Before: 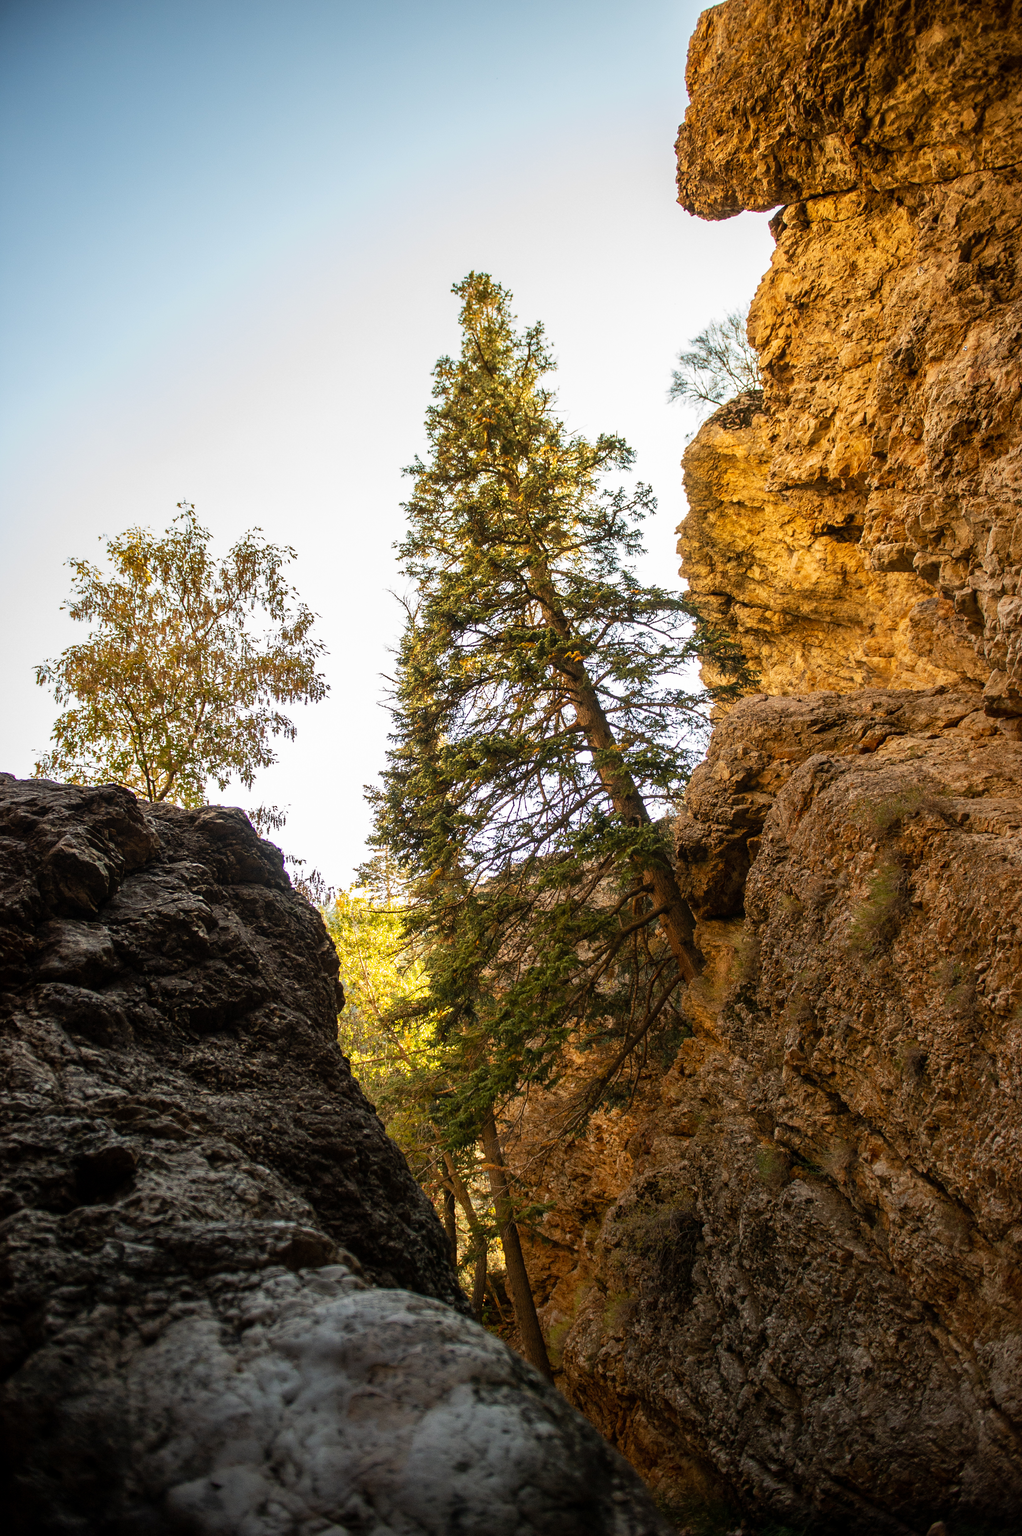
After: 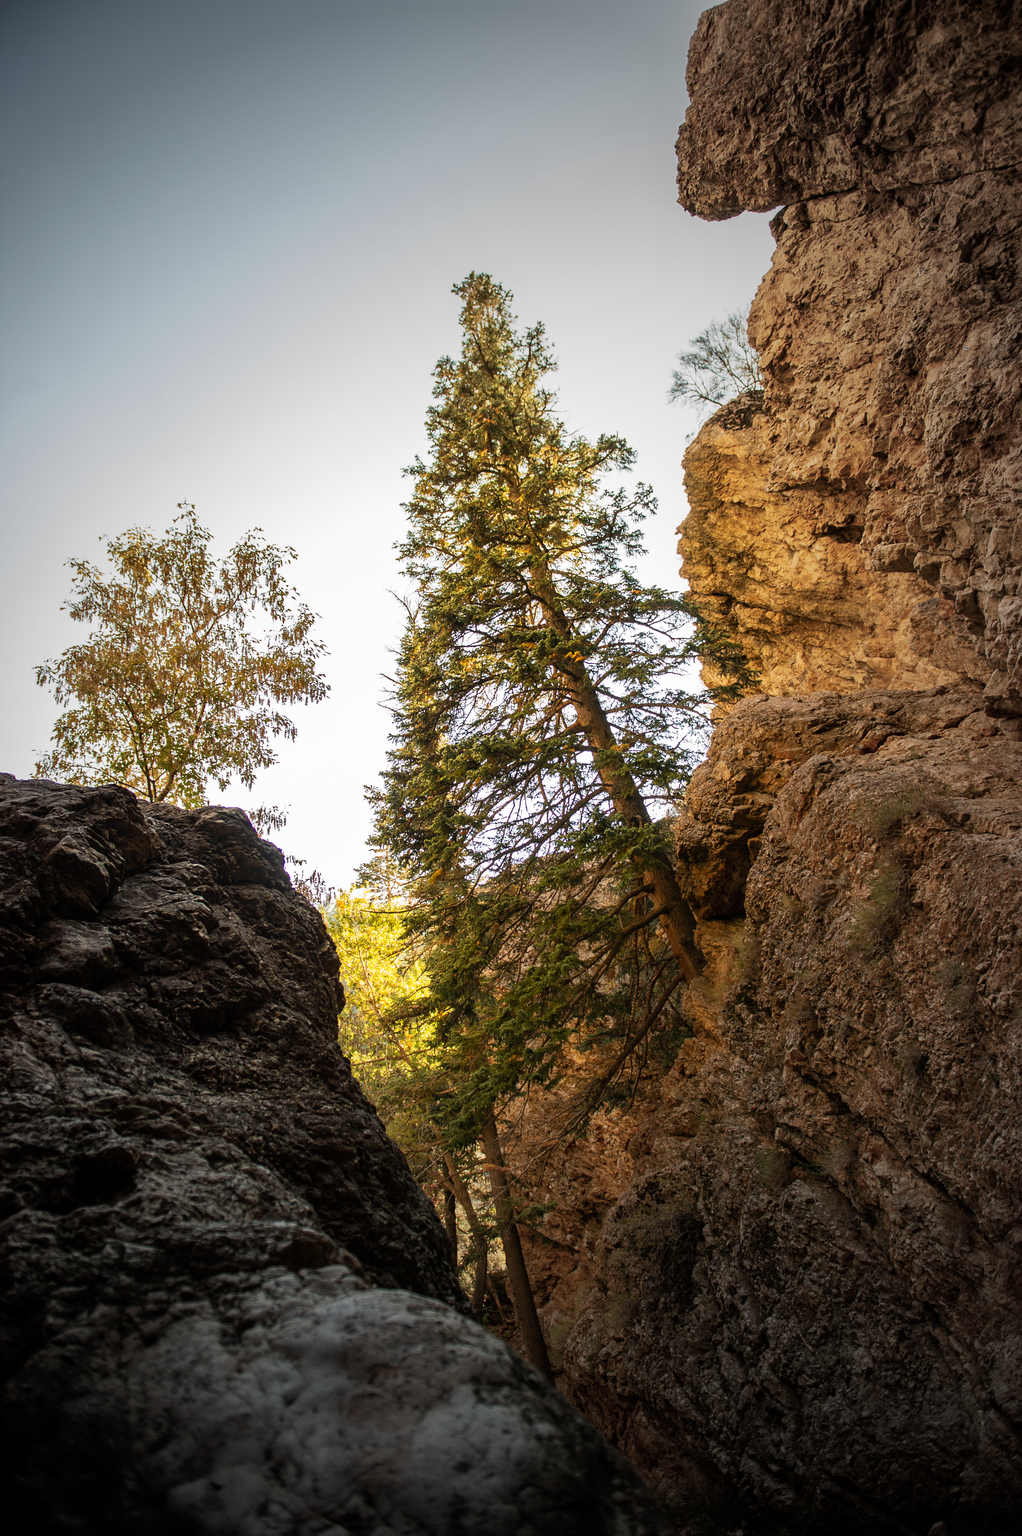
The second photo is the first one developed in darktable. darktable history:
white balance: red 1, blue 1
vignetting: fall-off start 33.76%, fall-off radius 64.94%, brightness -0.575, center (-0.12, -0.002), width/height ratio 0.959
